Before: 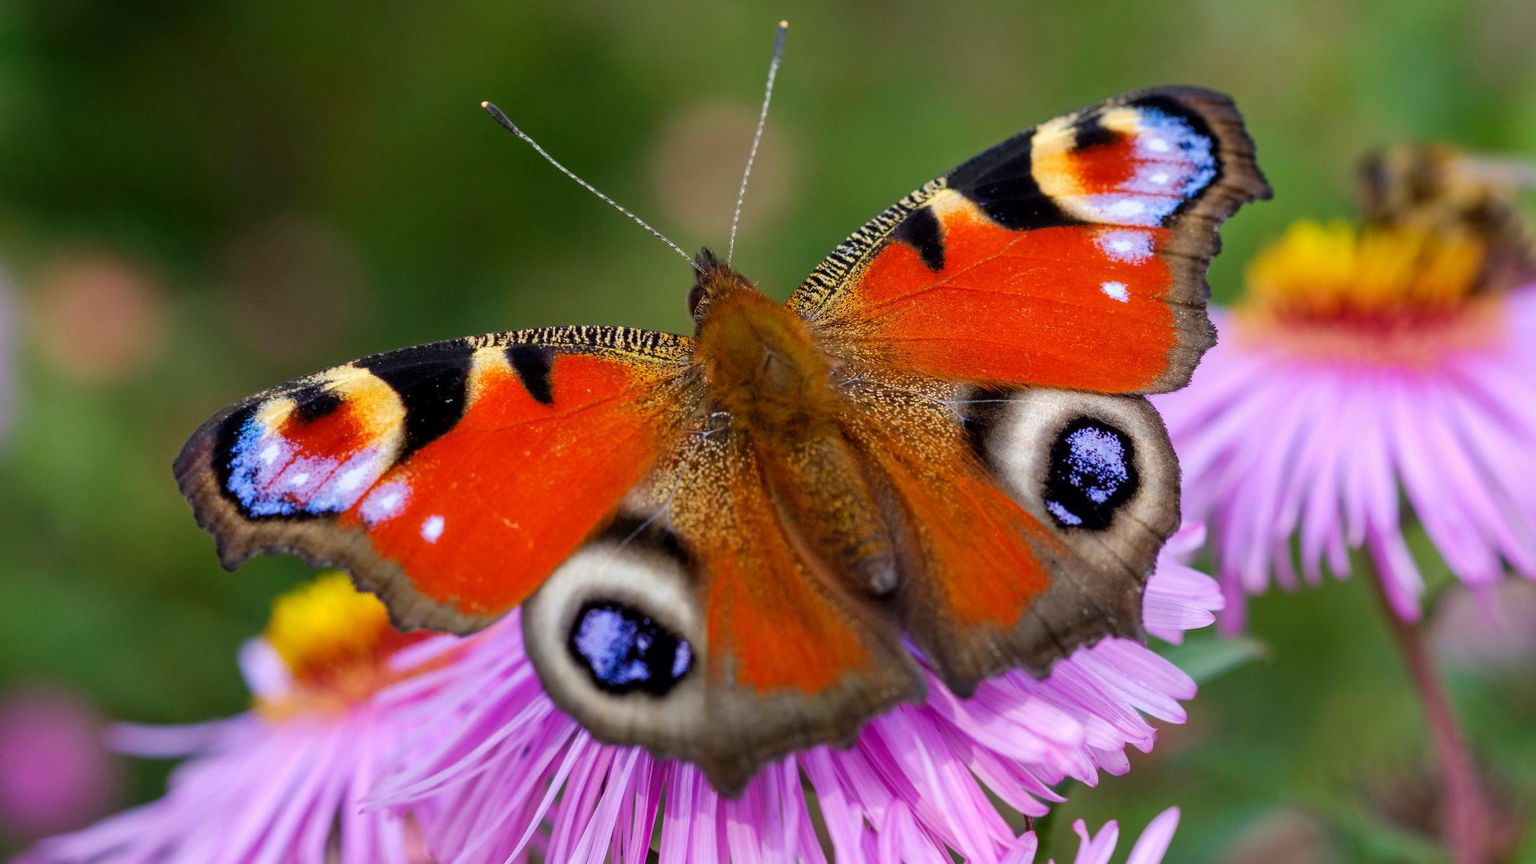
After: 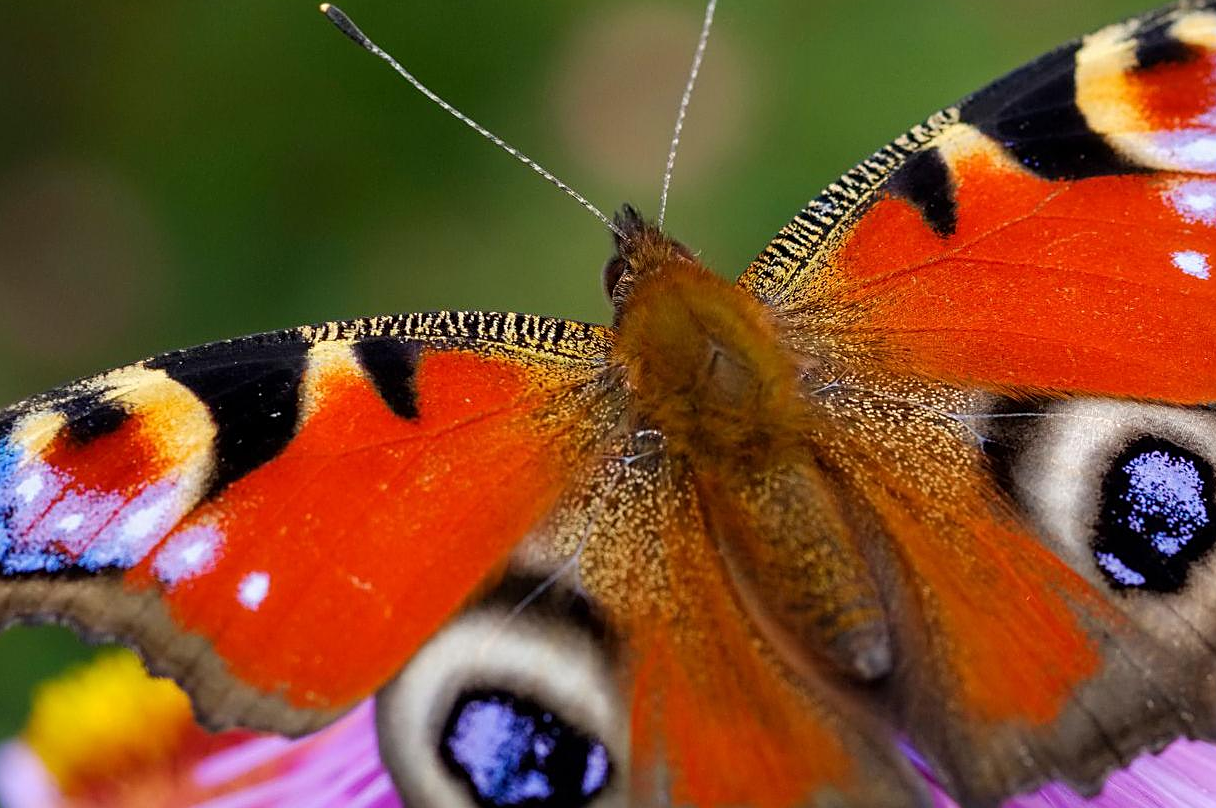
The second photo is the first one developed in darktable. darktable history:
crop: left 16.187%, top 11.479%, right 26.146%, bottom 20.403%
exposure: compensate highlight preservation false
sharpen: on, module defaults
